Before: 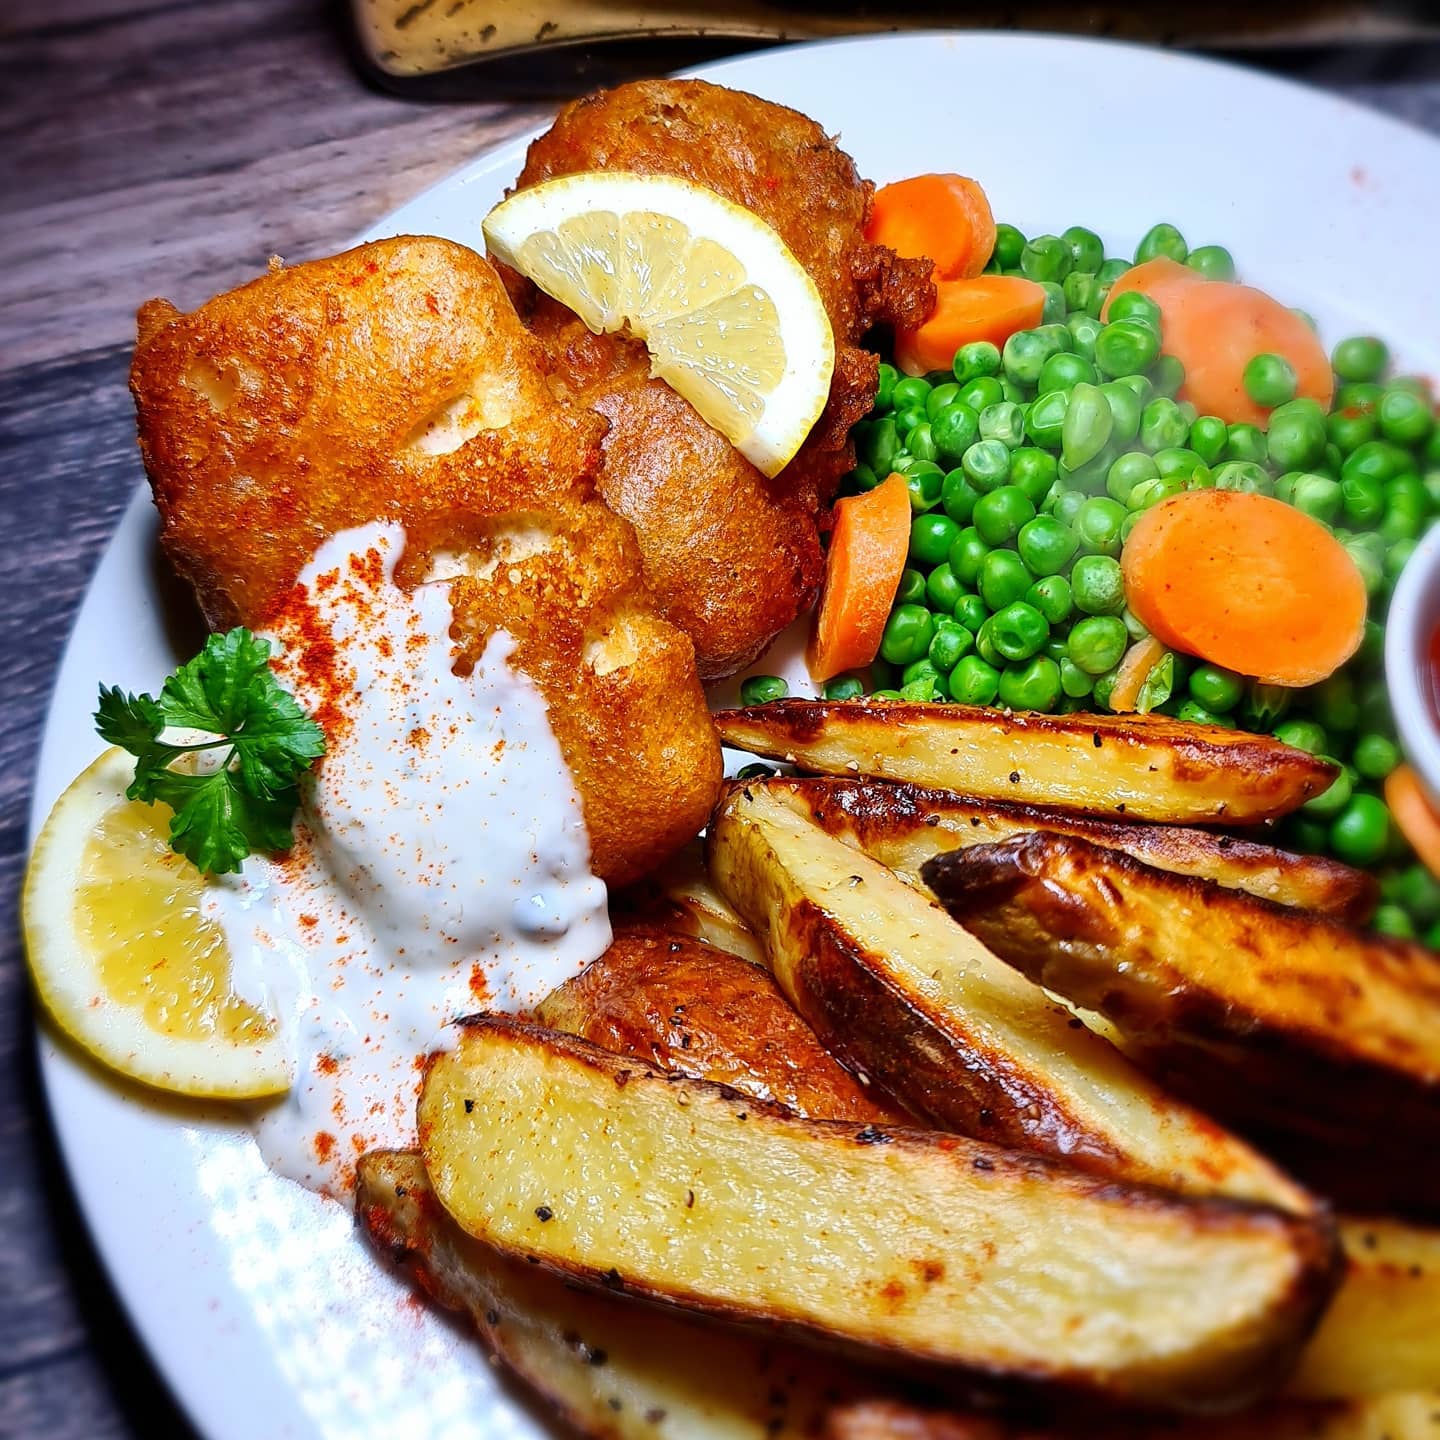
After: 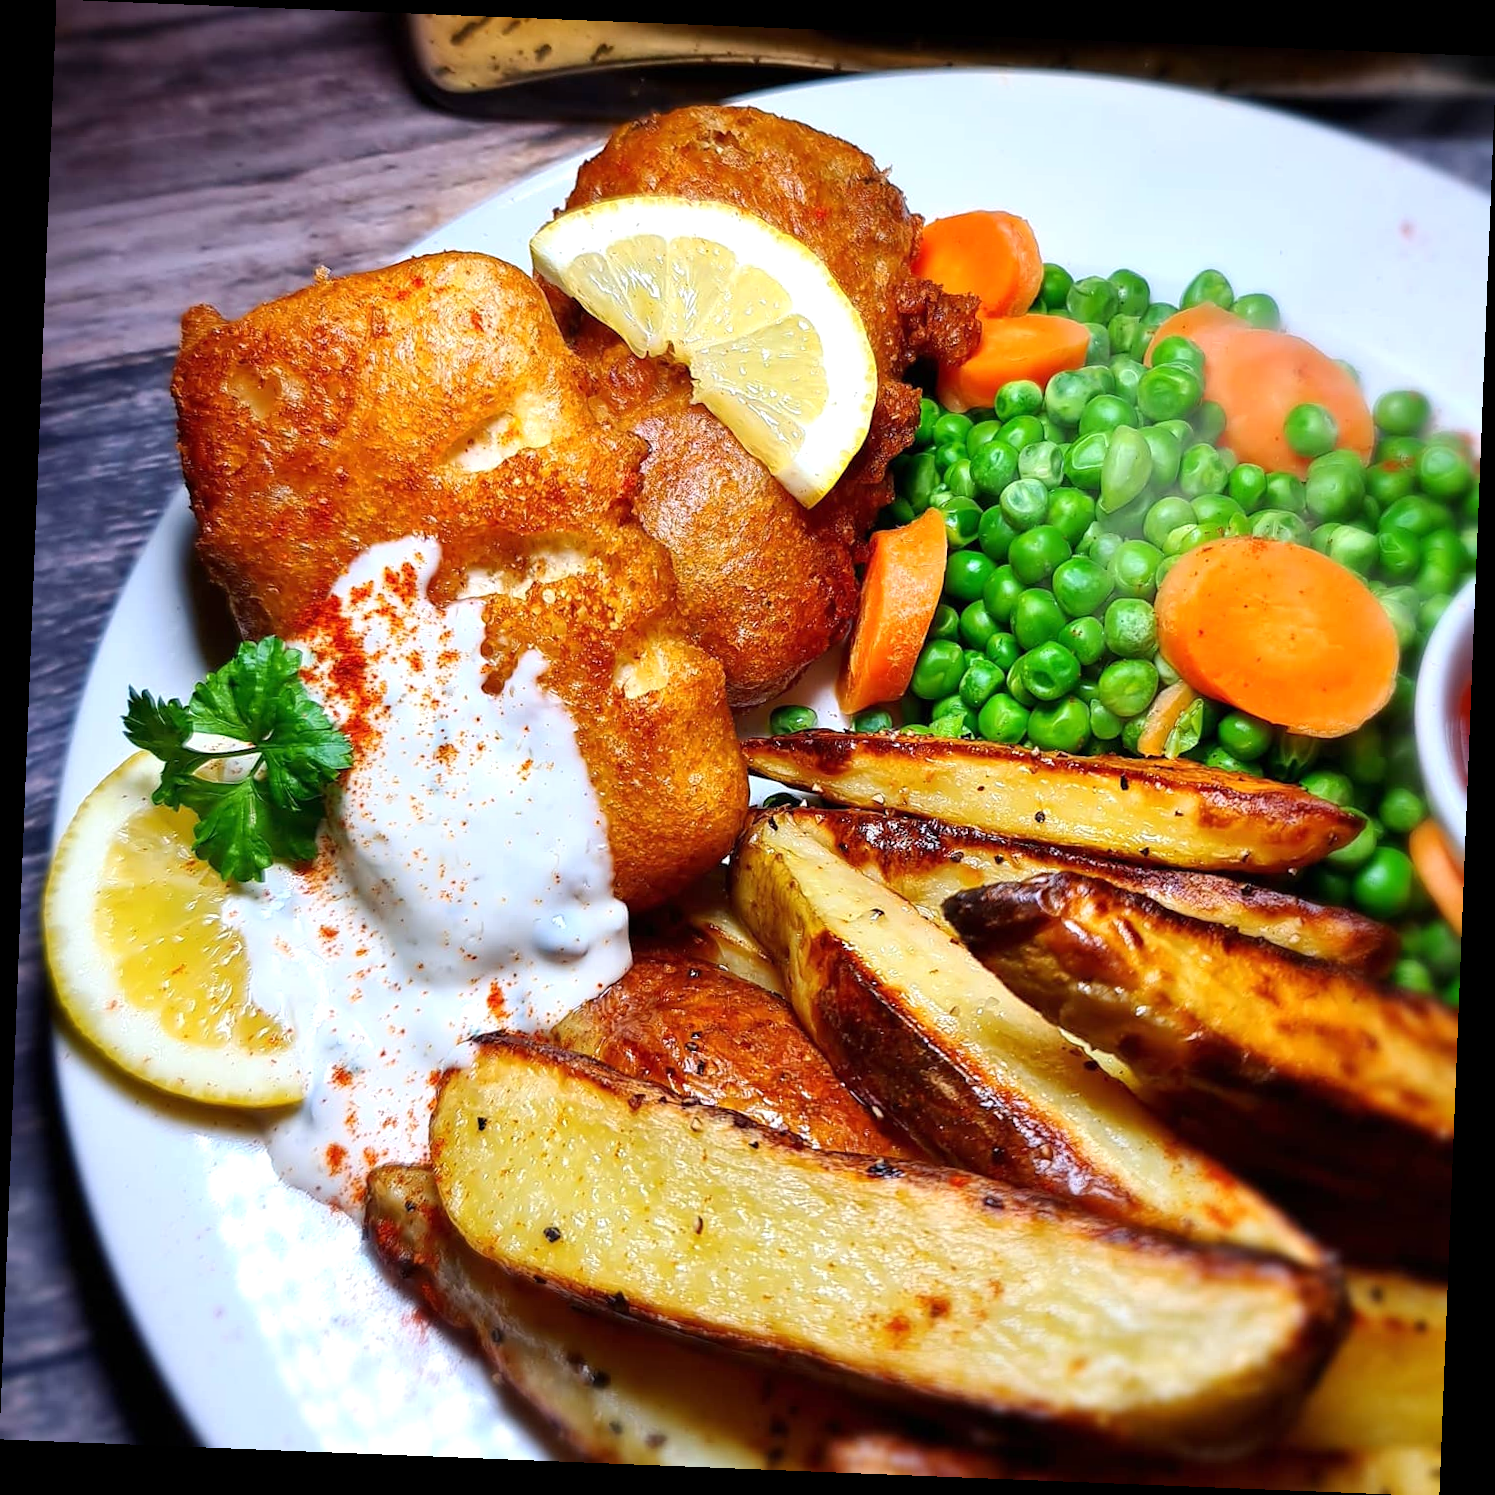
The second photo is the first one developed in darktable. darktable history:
rotate and perspective: rotation 2.27°, automatic cropping off
exposure: exposure 0.2 EV, compensate highlight preservation false
